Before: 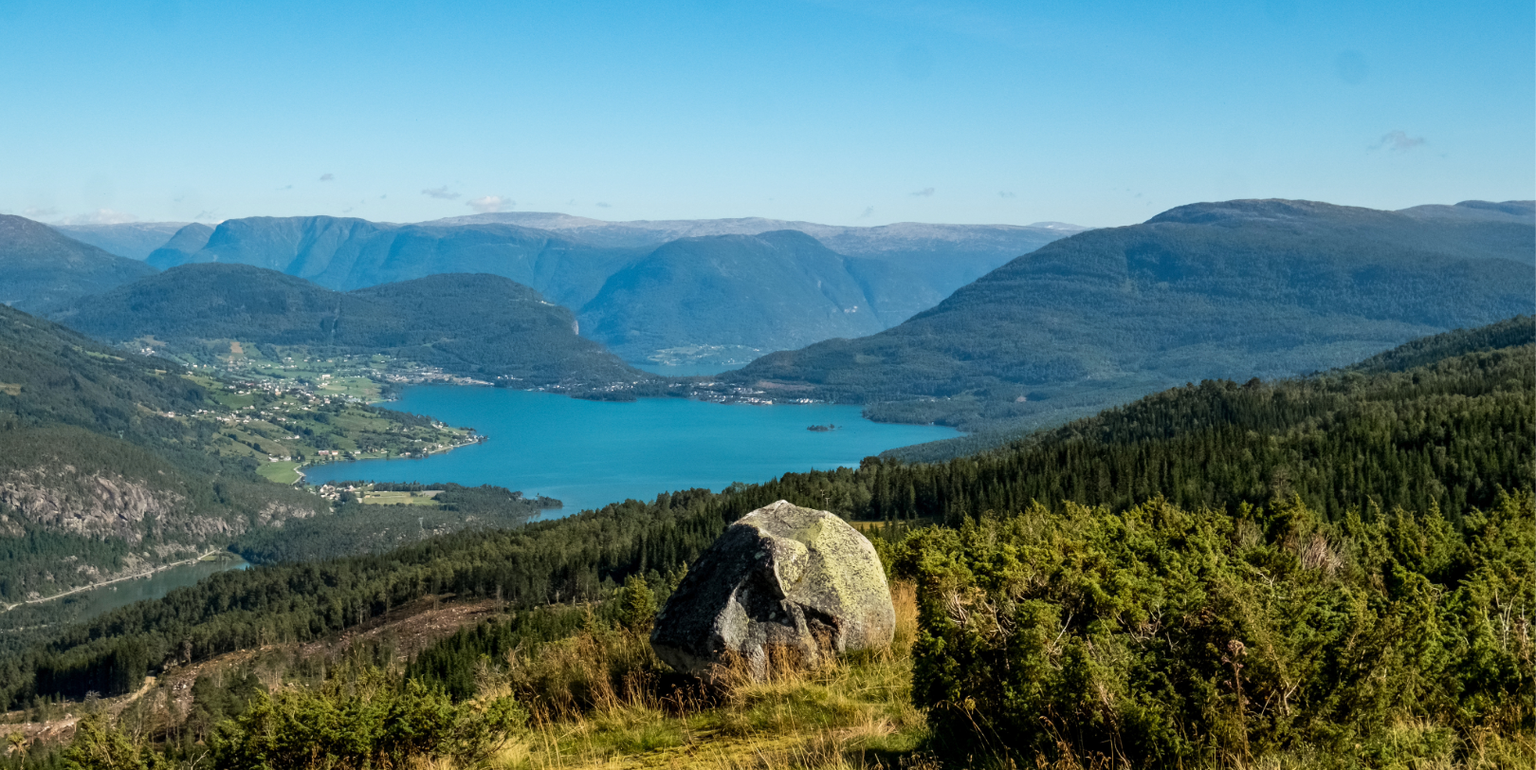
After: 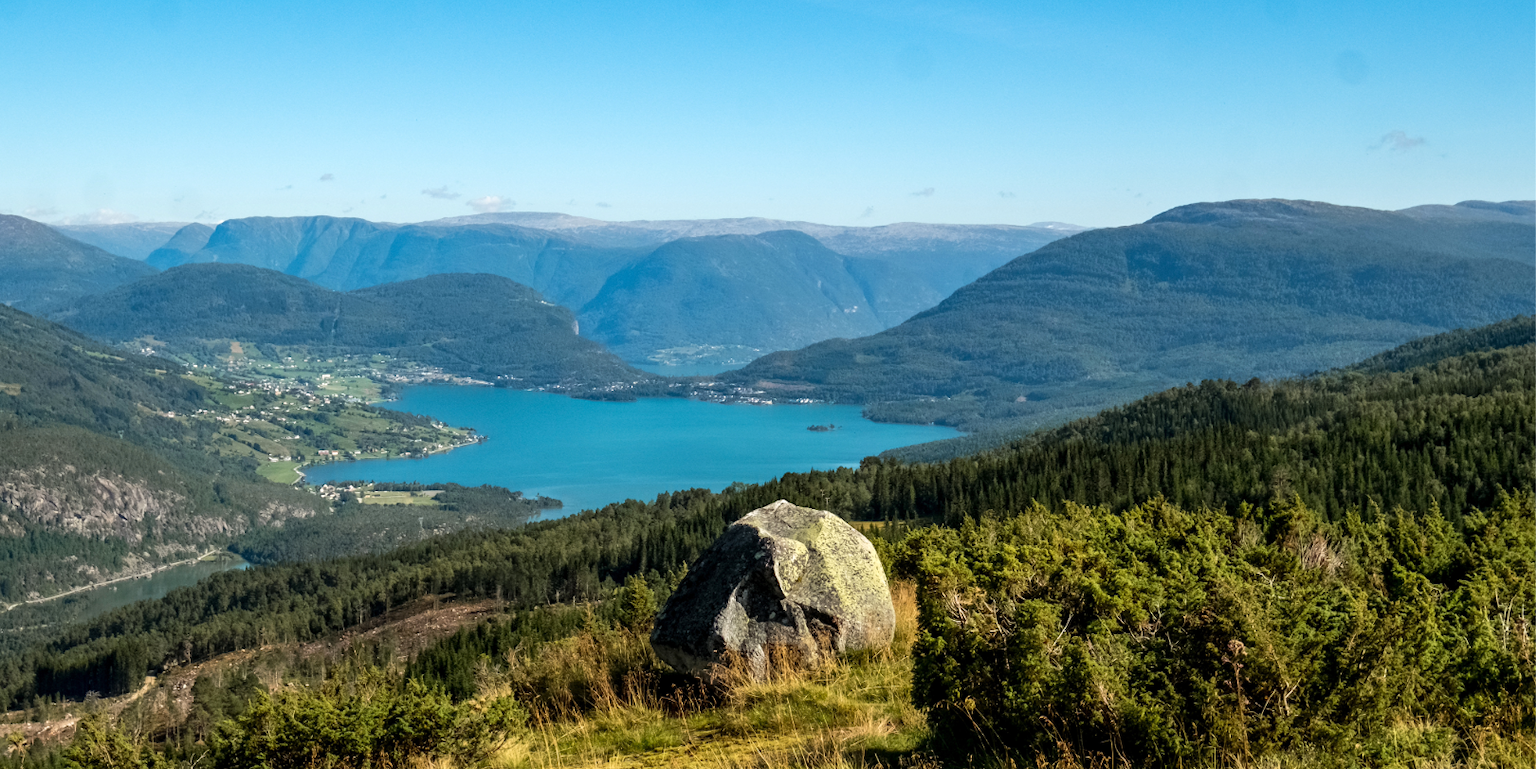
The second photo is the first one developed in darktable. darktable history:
tone equalizer: on, module defaults
exposure: exposure 0.2 EV, compensate highlight preservation false
